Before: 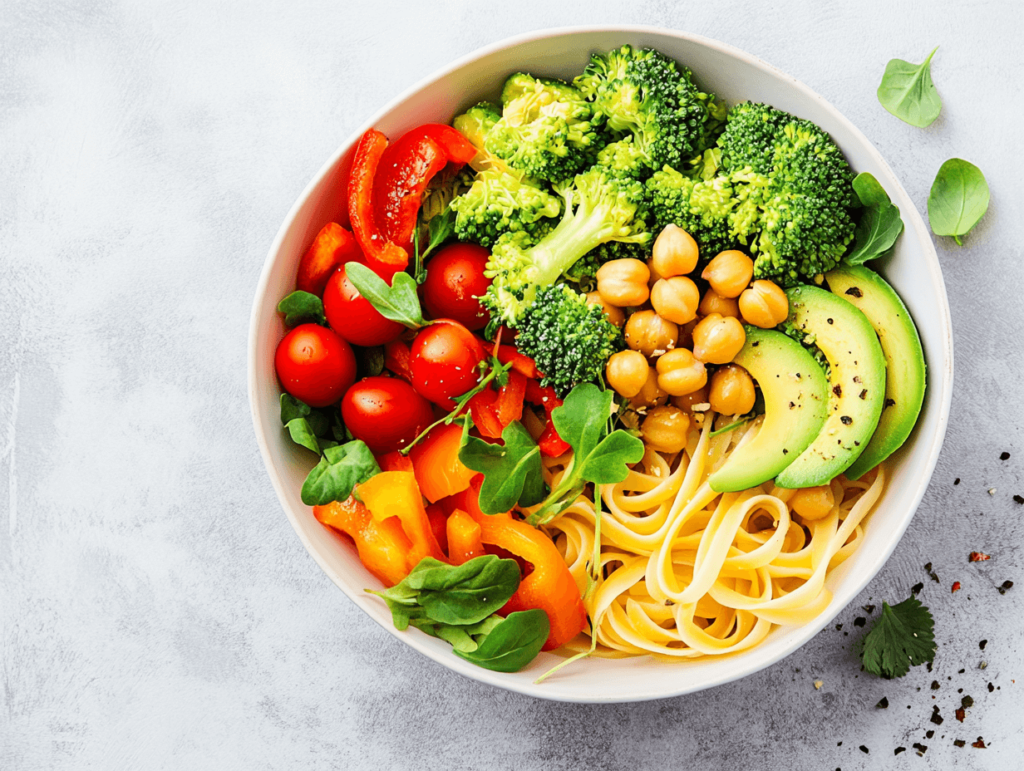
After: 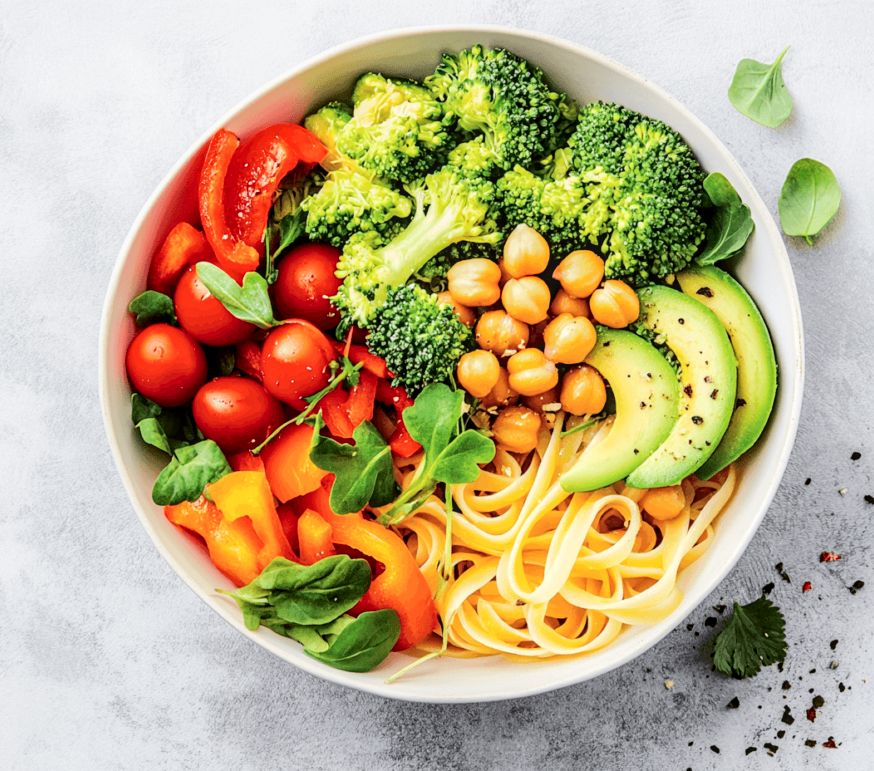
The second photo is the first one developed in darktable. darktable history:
tone curve: curves: ch0 [(0.003, 0) (0.066, 0.031) (0.163, 0.112) (0.264, 0.238) (0.395, 0.421) (0.517, 0.56) (0.684, 0.734) (0.791, 0.814) (1, 1)]; ch1 [(0, 0) (0.164, 0.115) (0.337, 0.332) (0.39, 0.398) (0.464, 0.461) (0.501, 0.5) (0.507, 0.5) (0.534, 0.532) (0.577, 0.59) (0.652, 0.681) (0.733, 0.749) (0.811, 0.796) (1, 1)]; ch2 [(0, 0) (0.337, 0.382) (0.464, 0.476) (0.501, 0.502) (0.527, 0.54) (0.551, 0.565) (0.6, 0.59) (0.687, 0.675) (1, 1)], color space Lab, independent channels, preserve colors none
crop and rotate: left 14.584%
local contrast: on, module defaults
